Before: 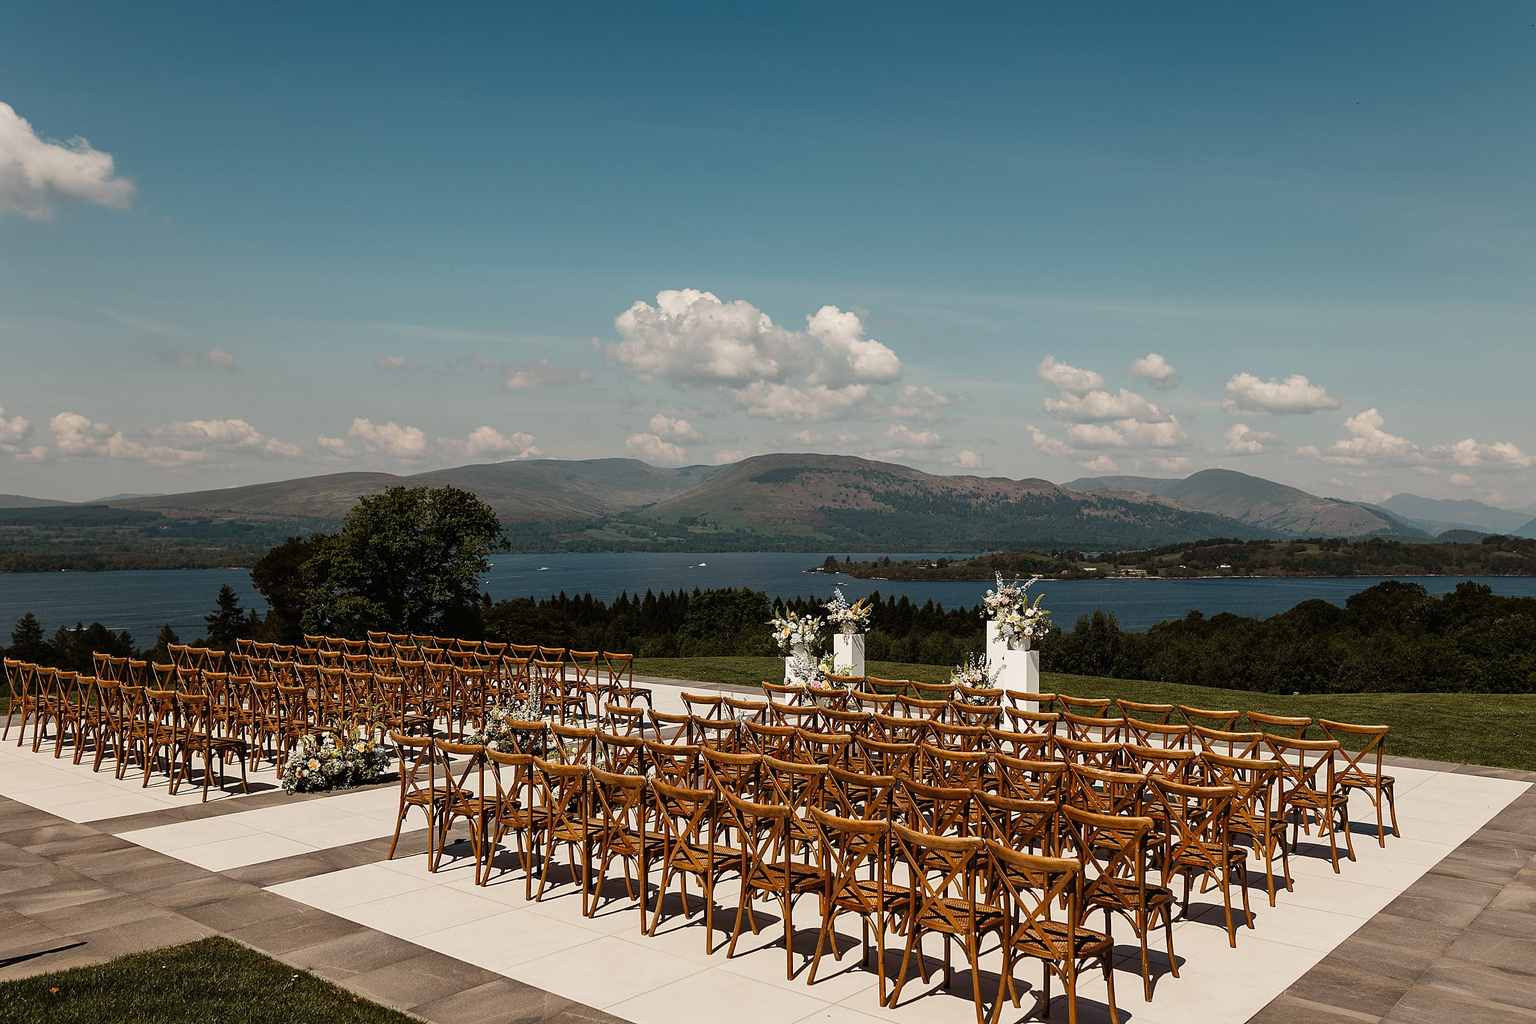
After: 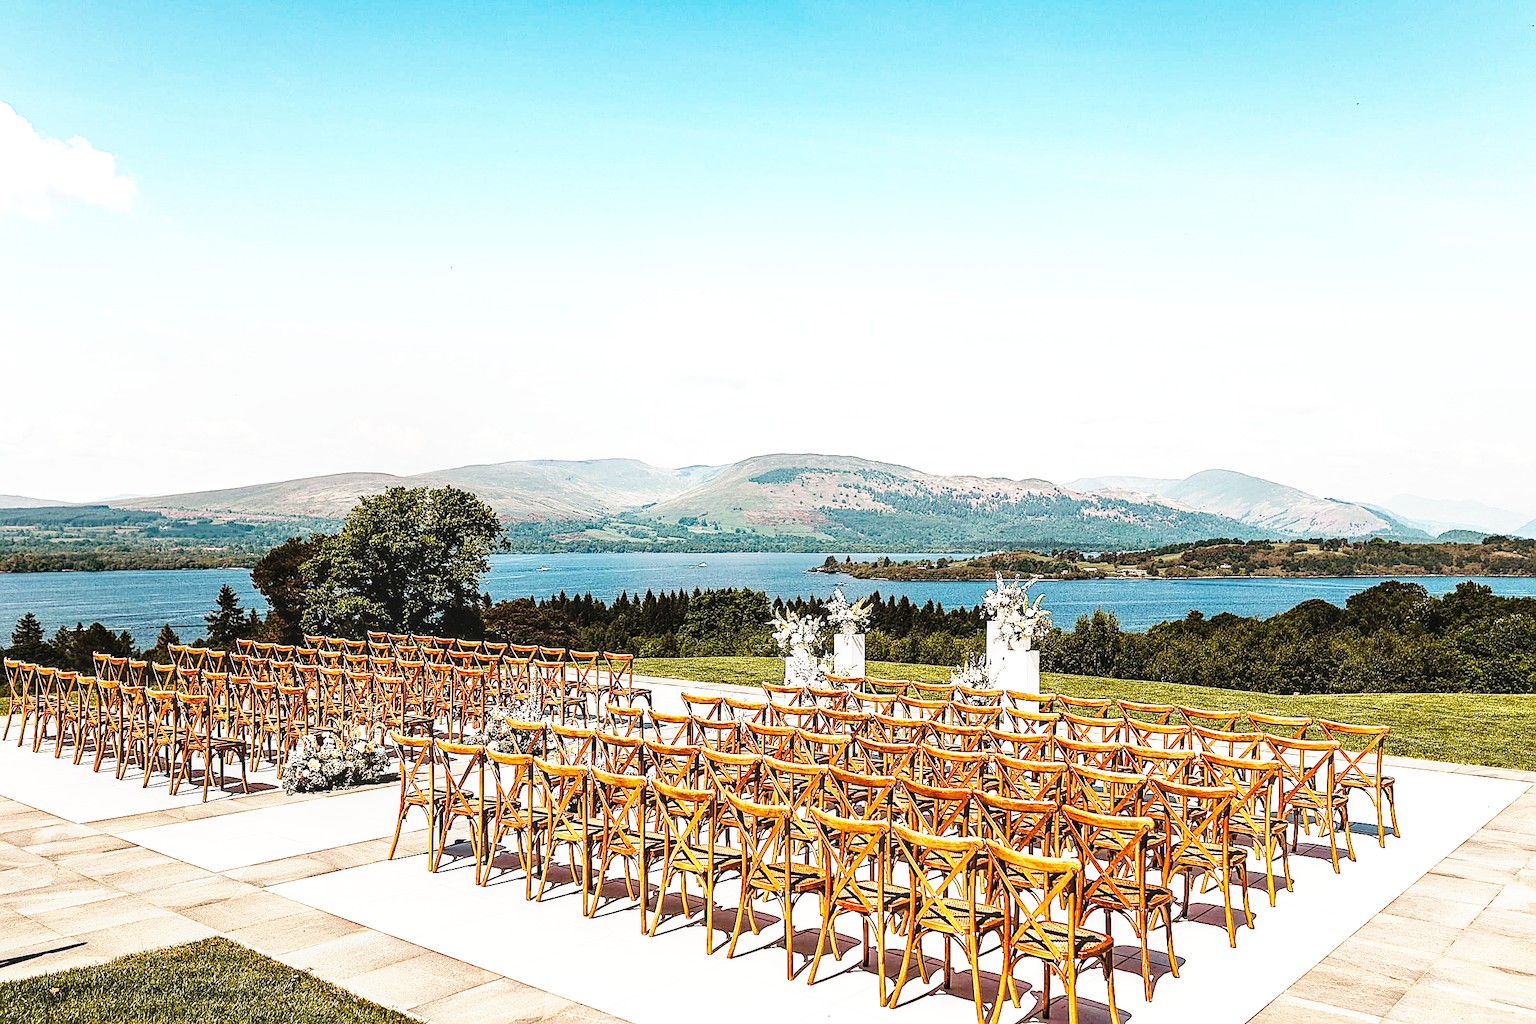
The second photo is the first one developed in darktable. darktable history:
local contrast: on, module defaults
haze removal: compatibility mode true, adaptive false
sharpen: on, module defaults
exposure: exposure 2.018 EV, compensate exposure bias true, compensate highlight preservation false
base curve: curves: ch0 [(0, 0) (0.007, 0.004) (0.027, 0.03) (0.046, 0.07) (0.207, 0.54) (0.442, 0.872) (0.673, 0.972) (1, 1)], preserve colors none
